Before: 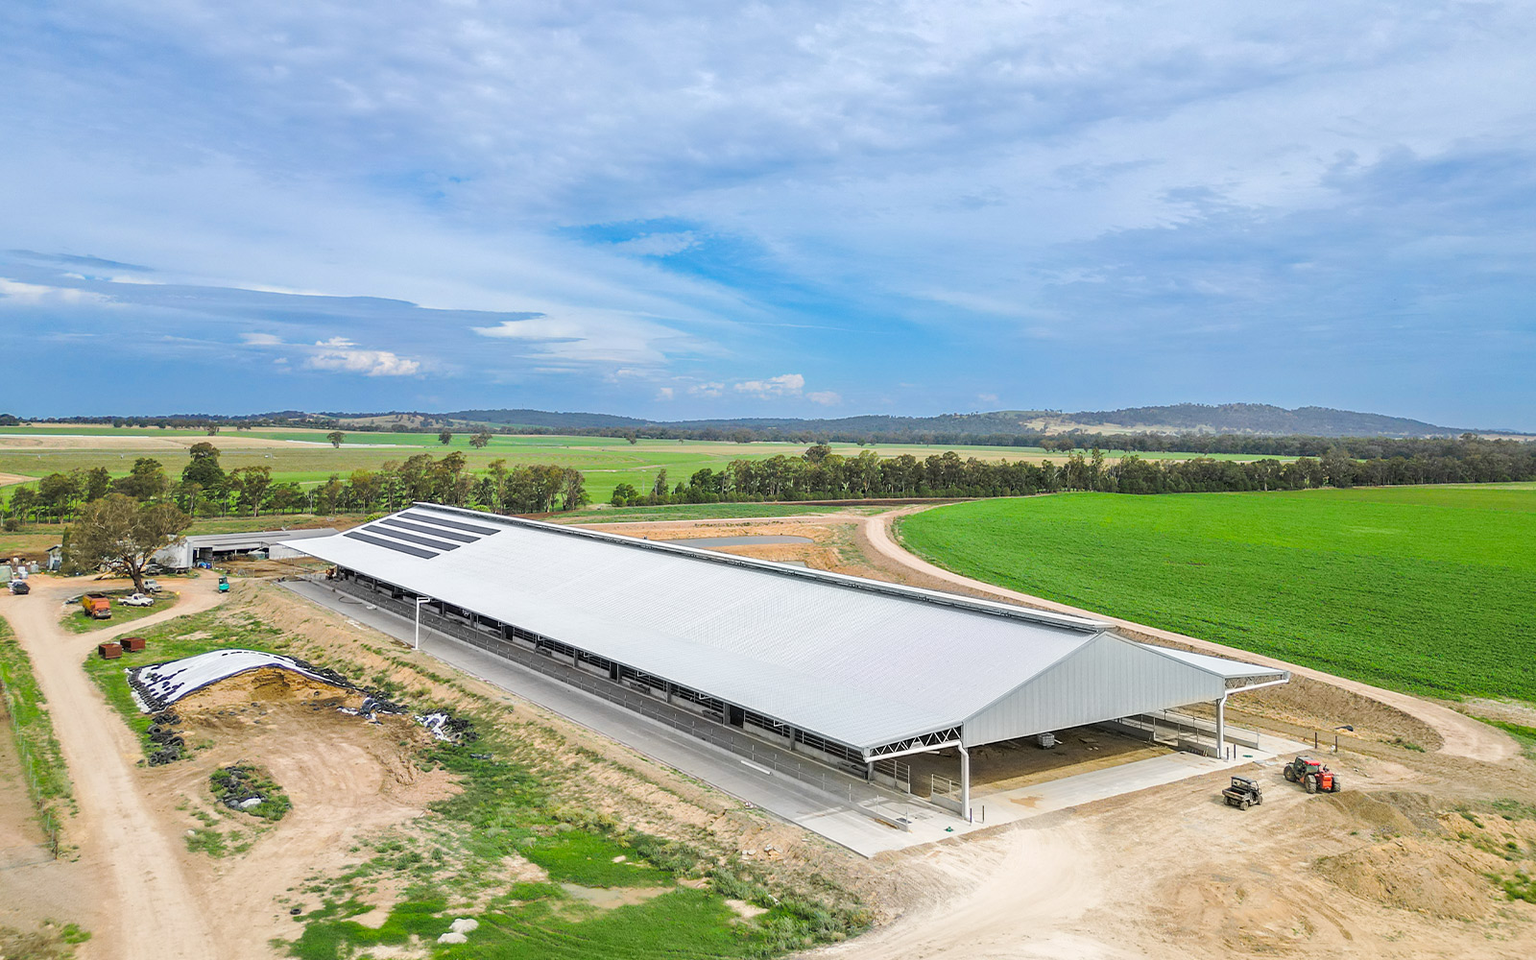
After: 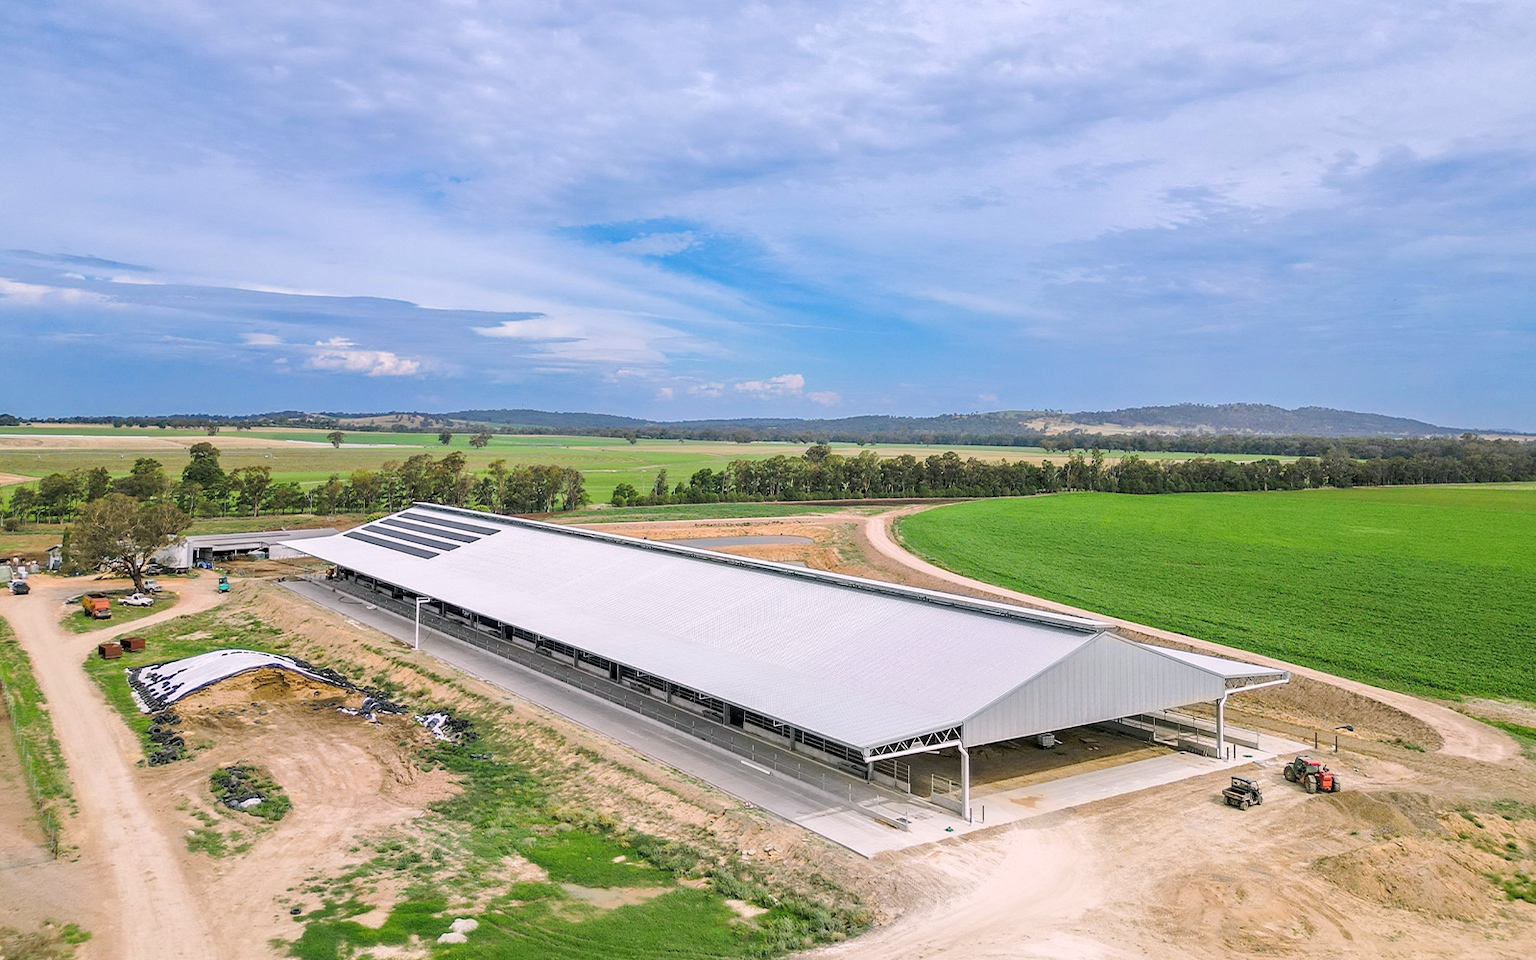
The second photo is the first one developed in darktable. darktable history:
color balance rgb: shadows lift › chroma 2%, shadows lift › hue 217.2°, power › chroma 0.25%, power › hue 60°, highlights gain › chroma 1.5%, highlights gain › hue 309.6°, global offset › luminance -0.5%, perceptual saturation grading › global saturation 15%, global vibrance 20%
color balance: input saturation 80.07%
